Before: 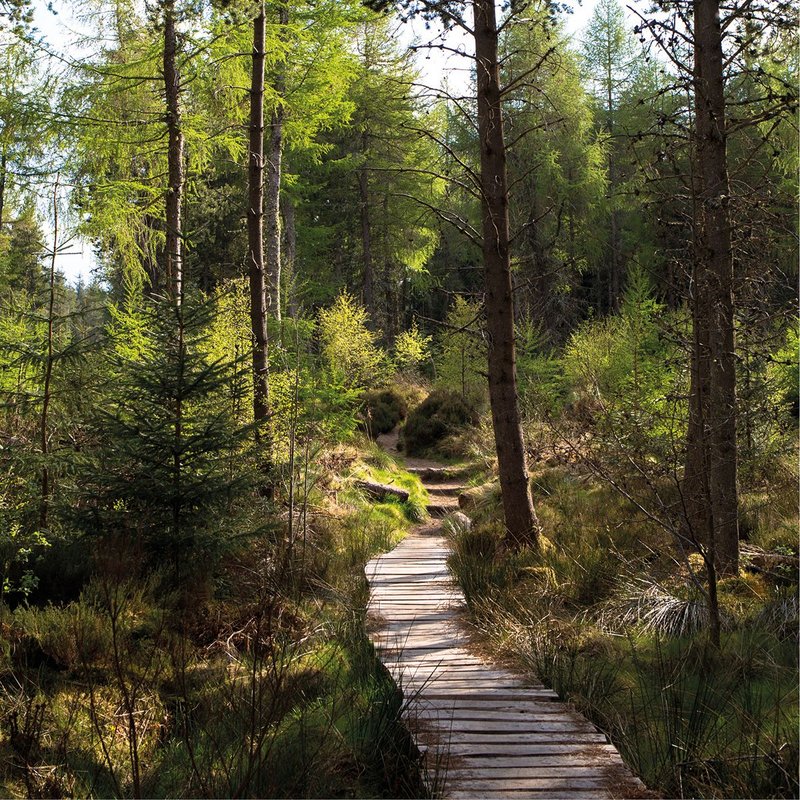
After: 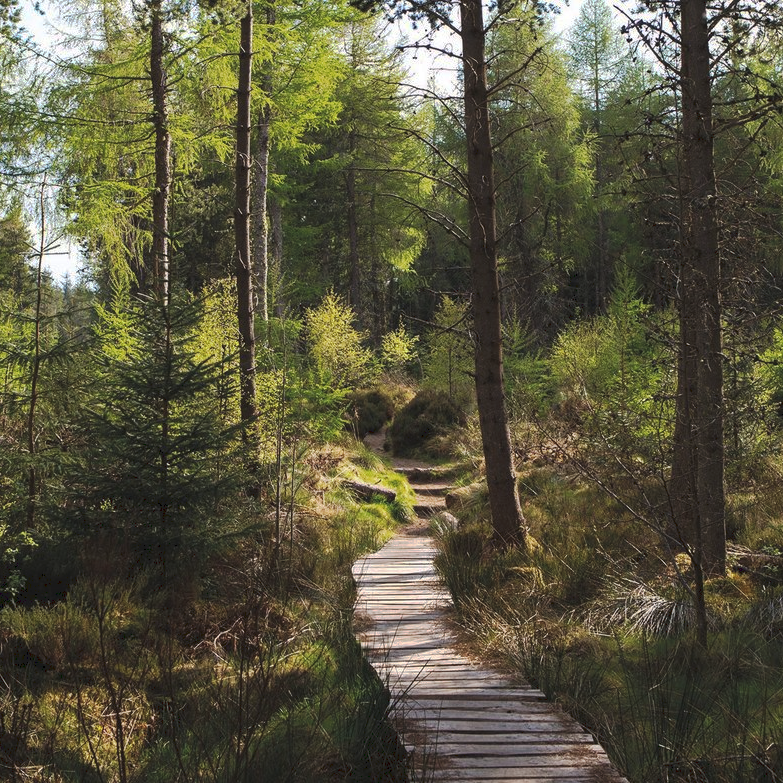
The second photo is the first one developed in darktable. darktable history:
crop: left 1.743%, right 0.268%, bottom 2.011%
tone curve: curves: ch0 [(0, 0) (0.003, 0.08) (0.011, 0.088) (0.025, 0.104) (0.044, 0.122) (0.069, 0.141) (0.1, 0.161) (0.136, 0.181) (0.177, 0.209) (0.224, 0.246) (0.277, 0.293) (0.335, 0.343) (0.399, 0.399) (0.468, 0.464) (0.543, 0.54) (0.623, 0.616) (0.709, 0.694) (0.801, 0.757) (0.898, 0.821) (1, 1)], preserve colors none
